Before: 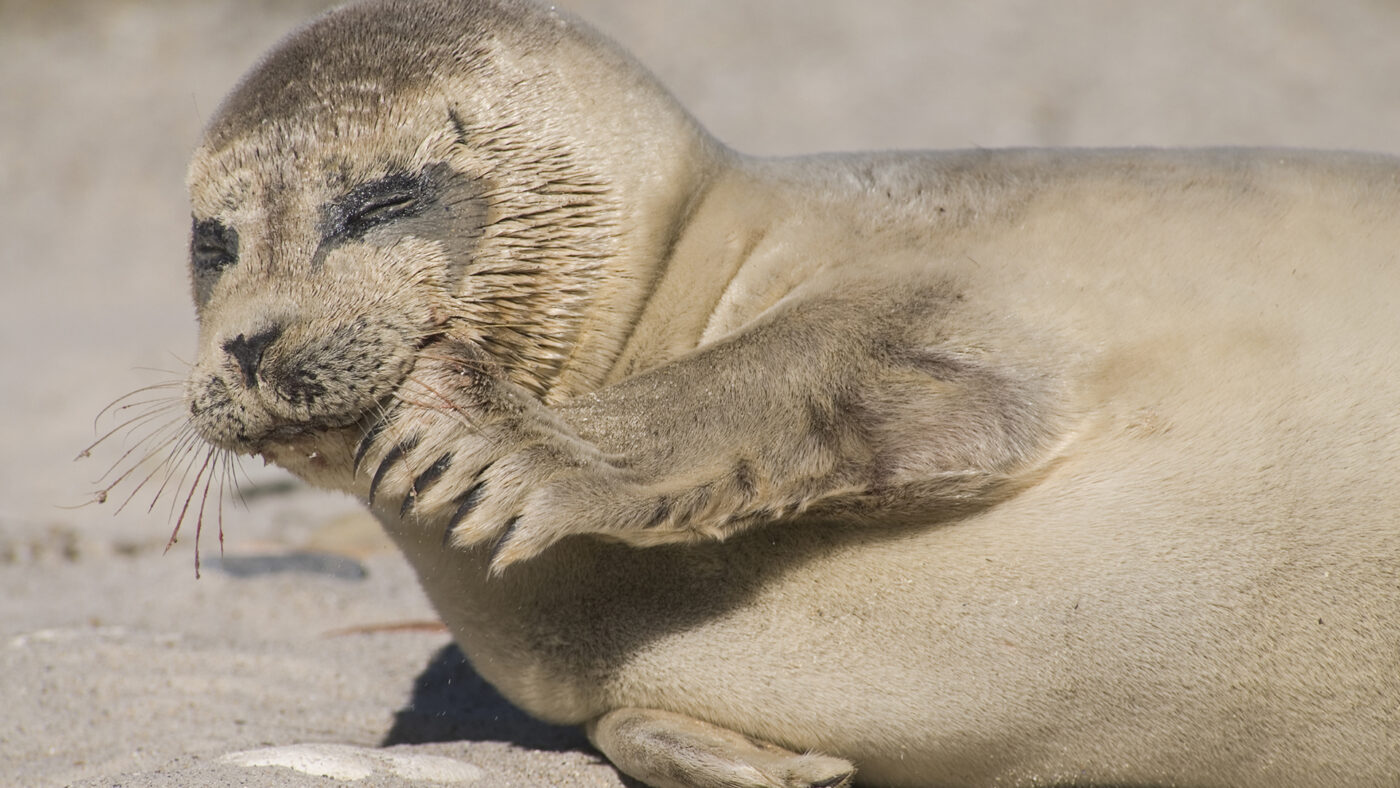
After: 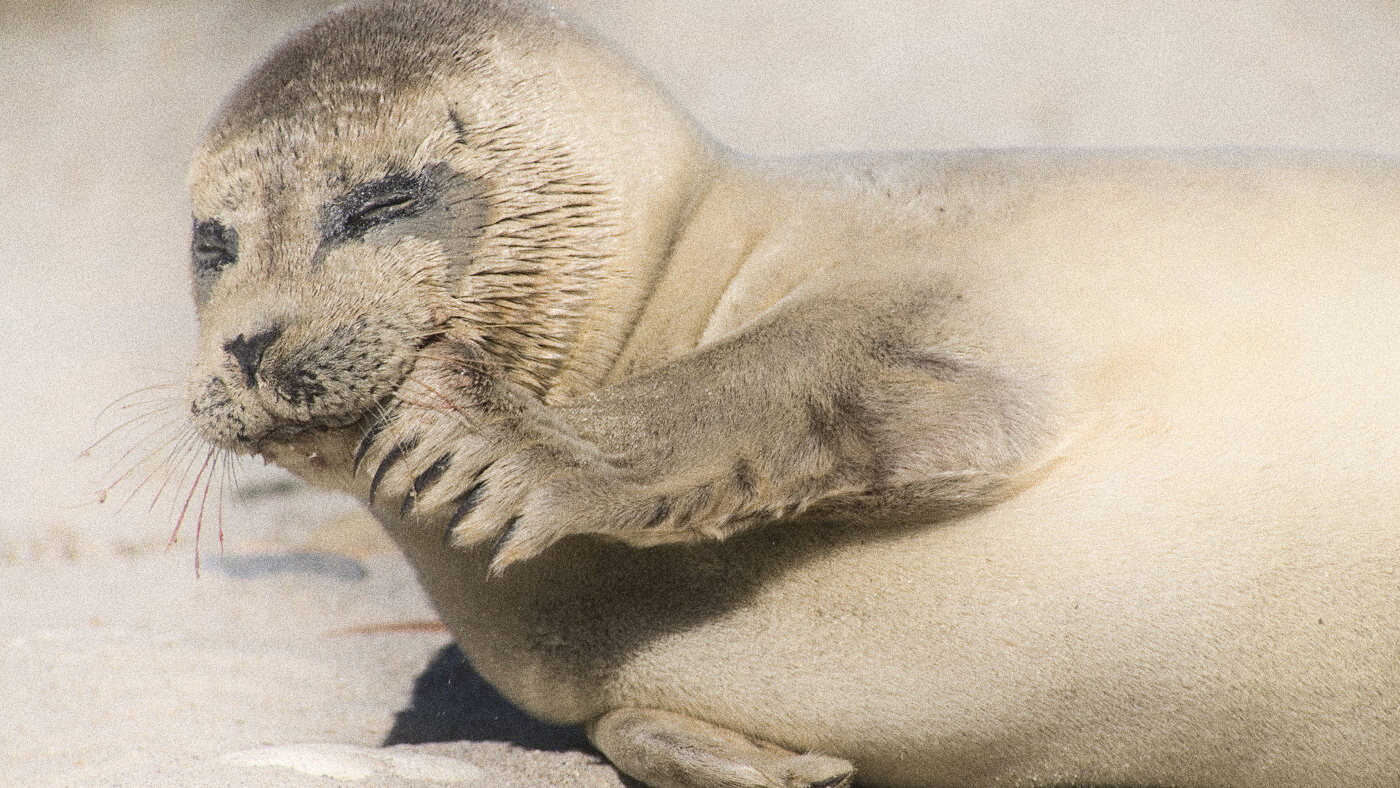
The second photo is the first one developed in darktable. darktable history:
shadows and highlights: shadows -21.3, highlights 100, soften with gaussian
grain: coarseness 14.49 ISO, strength 48.04%, mid-tones bias 35%
